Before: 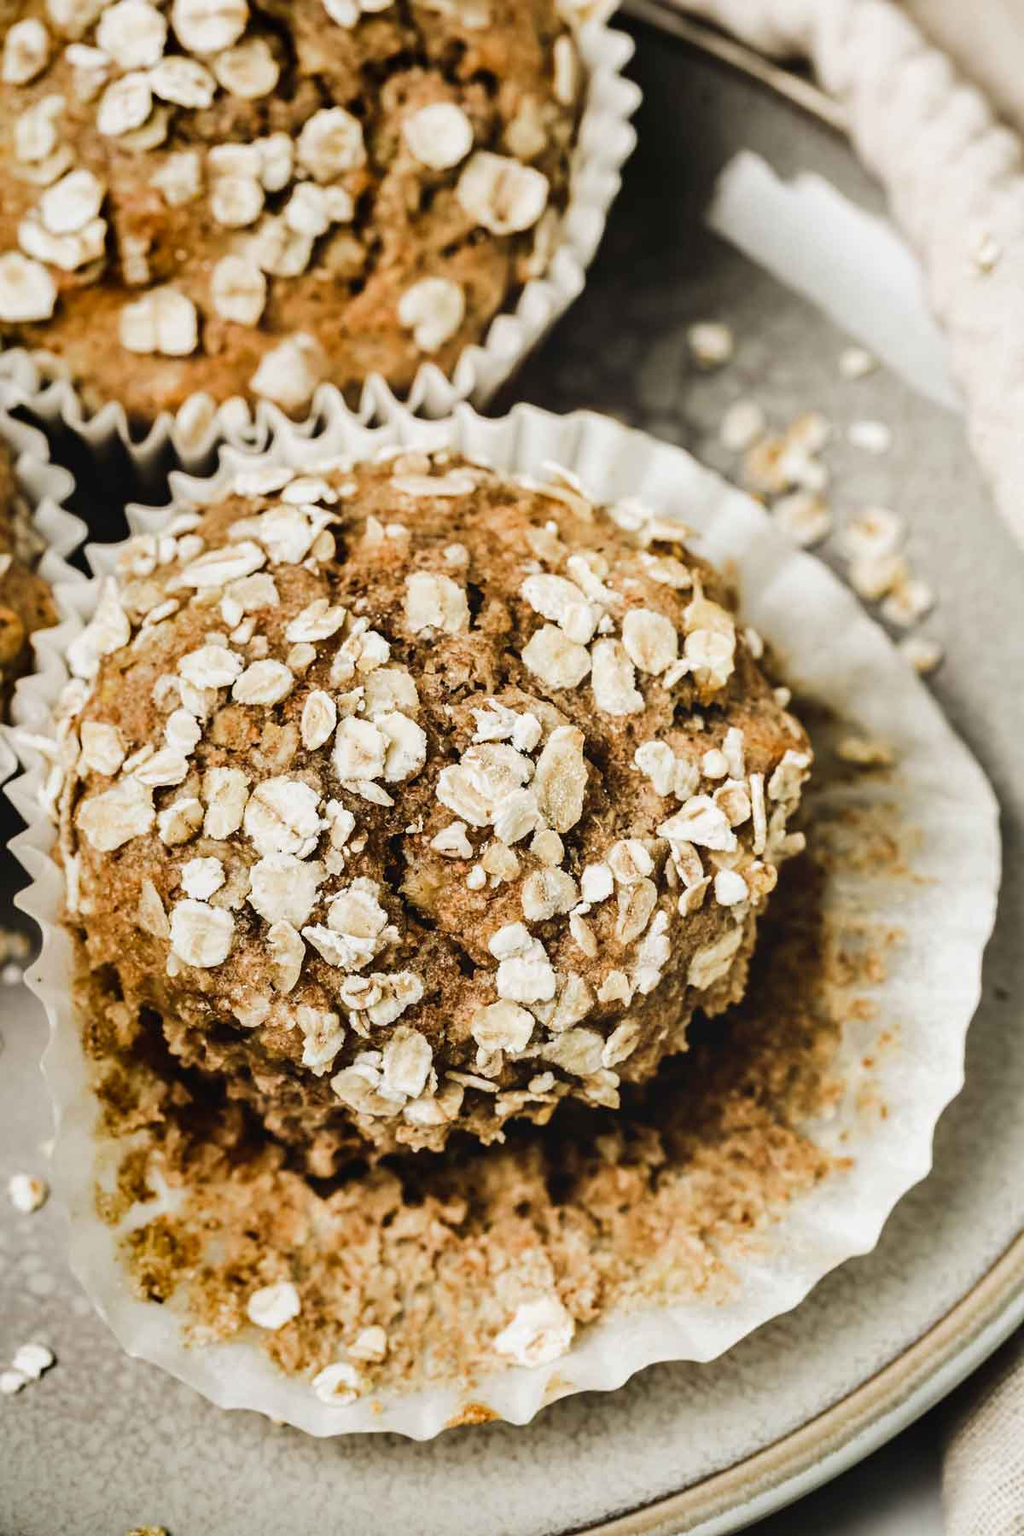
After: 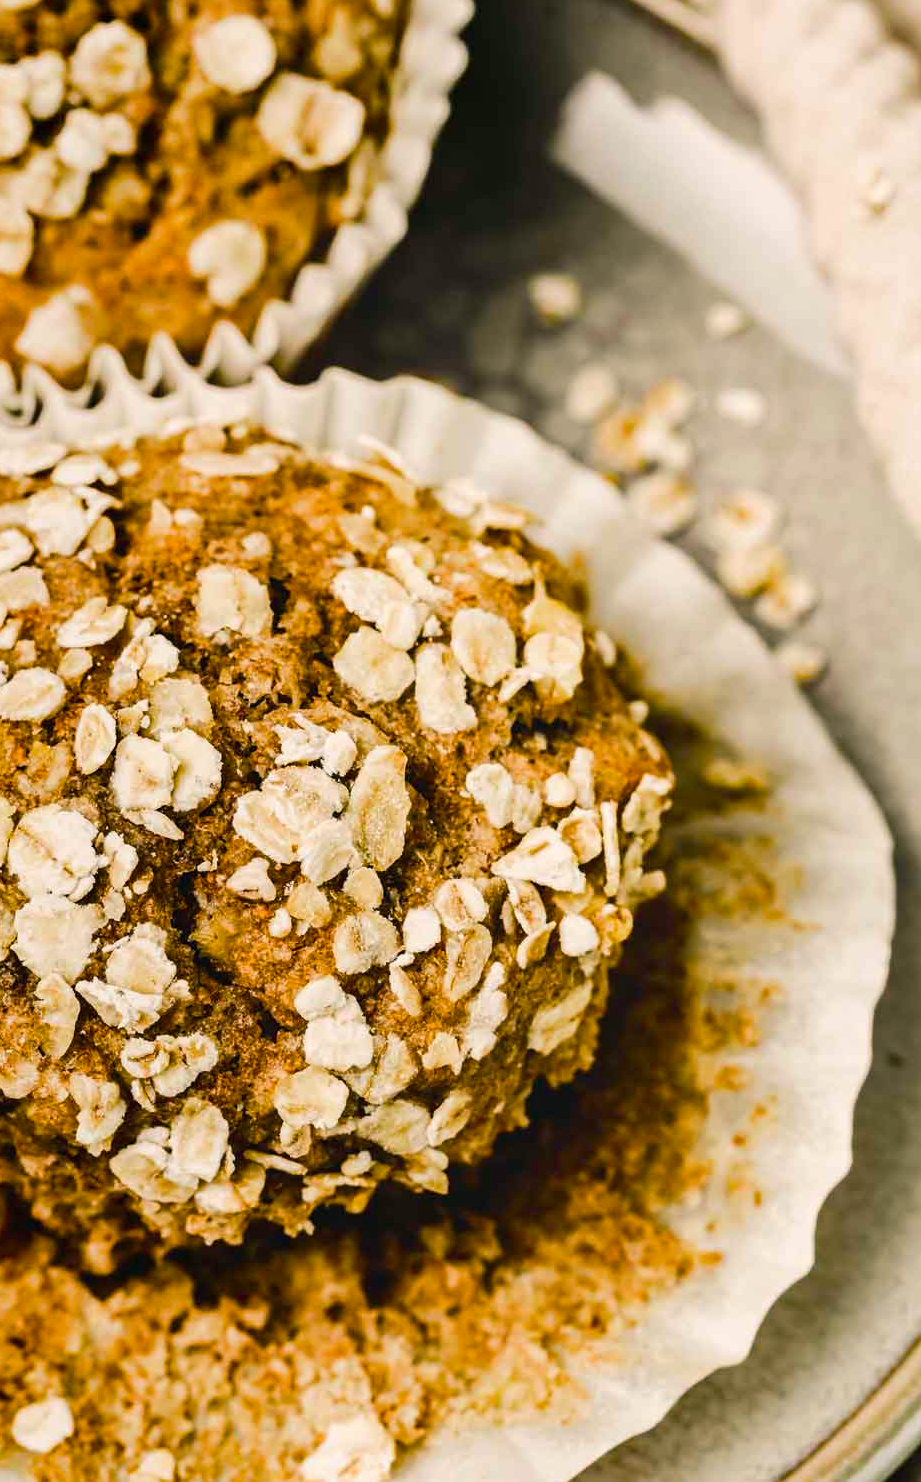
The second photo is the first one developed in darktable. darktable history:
tone equalizer: smoothing diameter 24.92%, edges refinement/feathering 14.14, preserve details guided filter
color balance rgb: shadows lift › luminance -5.357%, shadows lift › chroma 1.214%, shadows lift › hue 218.1°, highlights gain › chroma 2.057%, highlights gain › hue 63.58°, perceptual saturation grading › global saturation 36.294%, perceptual saturation grading › shadows 34.763%
crop: left 23.219%, top 5.883%, bottom 11.764%
